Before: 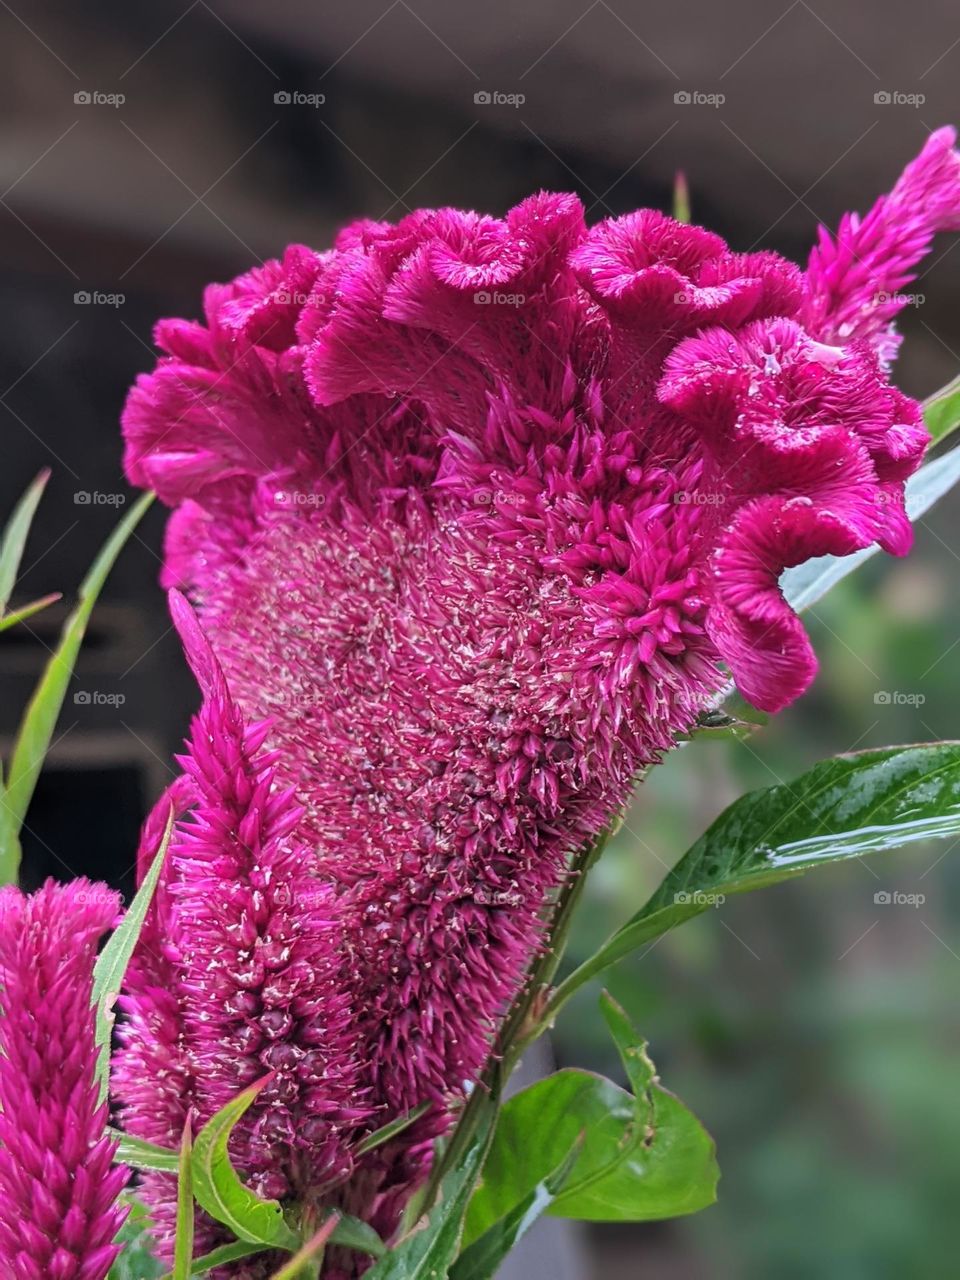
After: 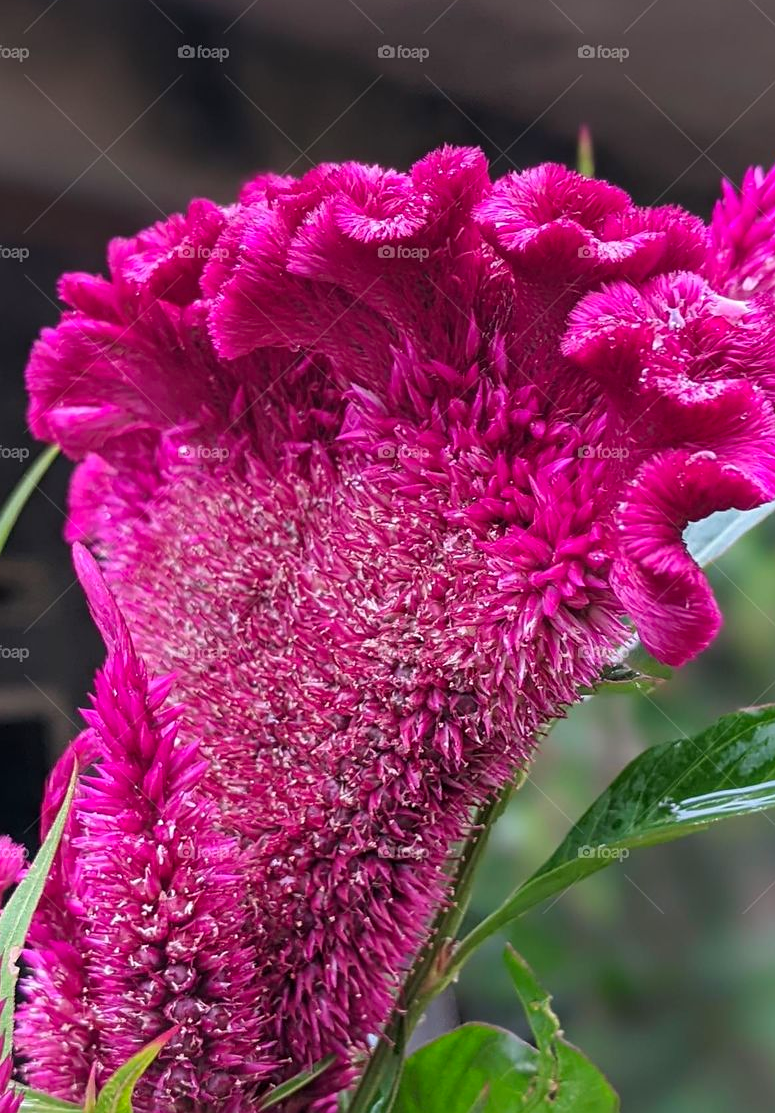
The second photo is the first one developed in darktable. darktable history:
crop: left 10.004%, top 3.635%, right 9.242%, bottom 9.376%
sharpen: amount 0.205
contrast brightness saturation: saturation 0.121
